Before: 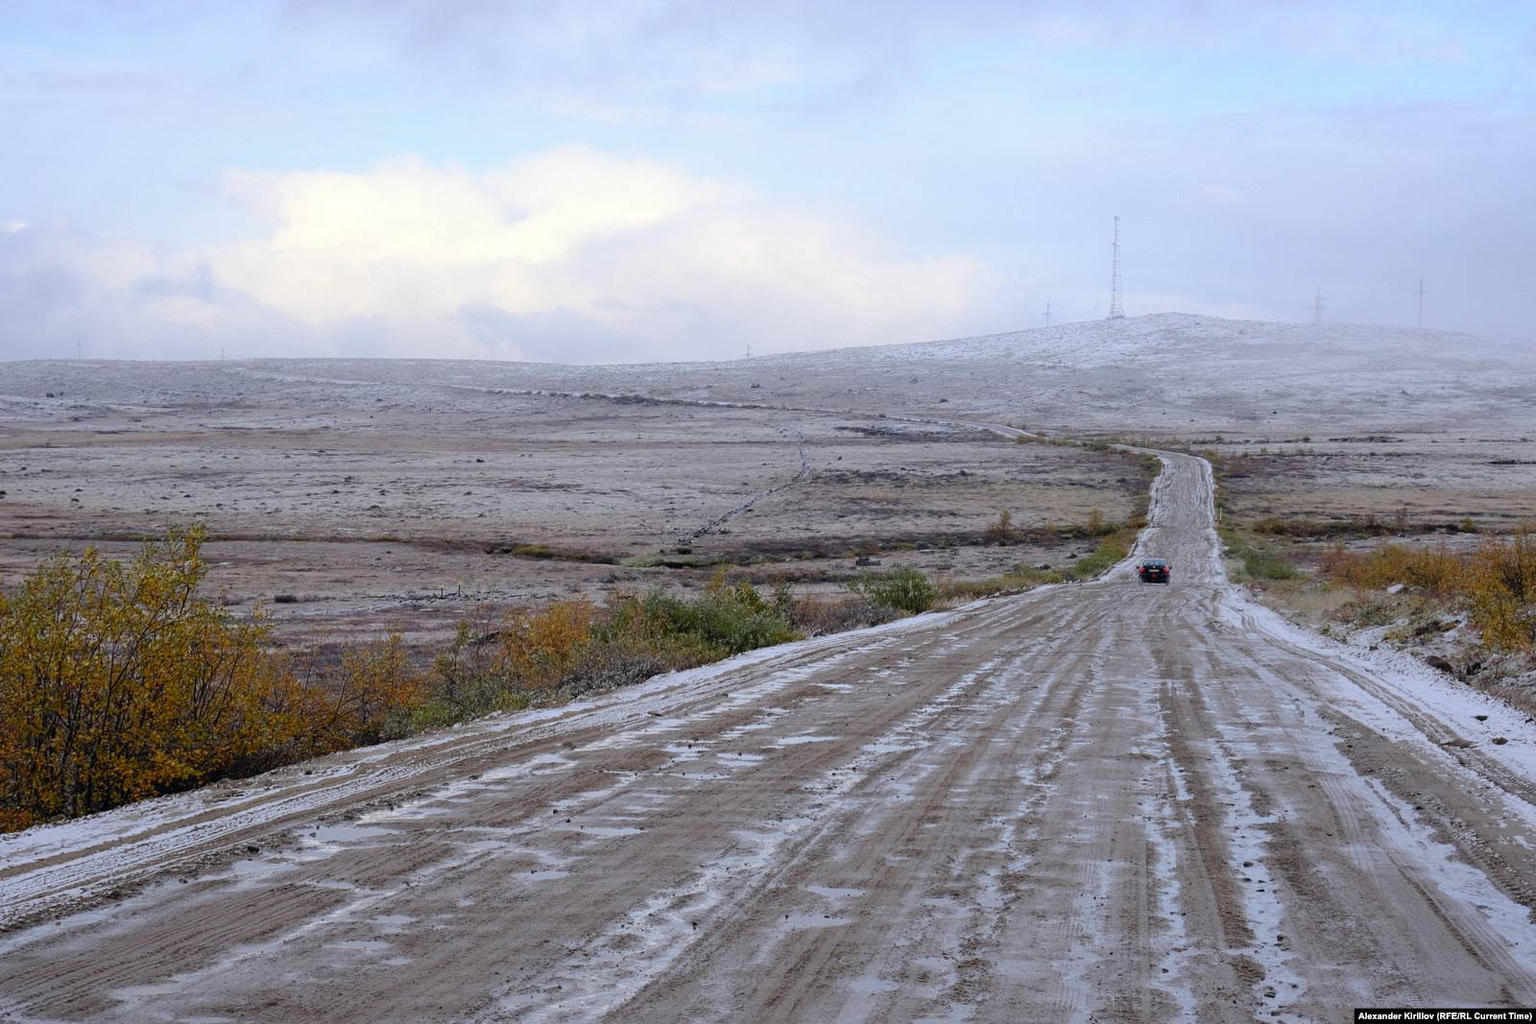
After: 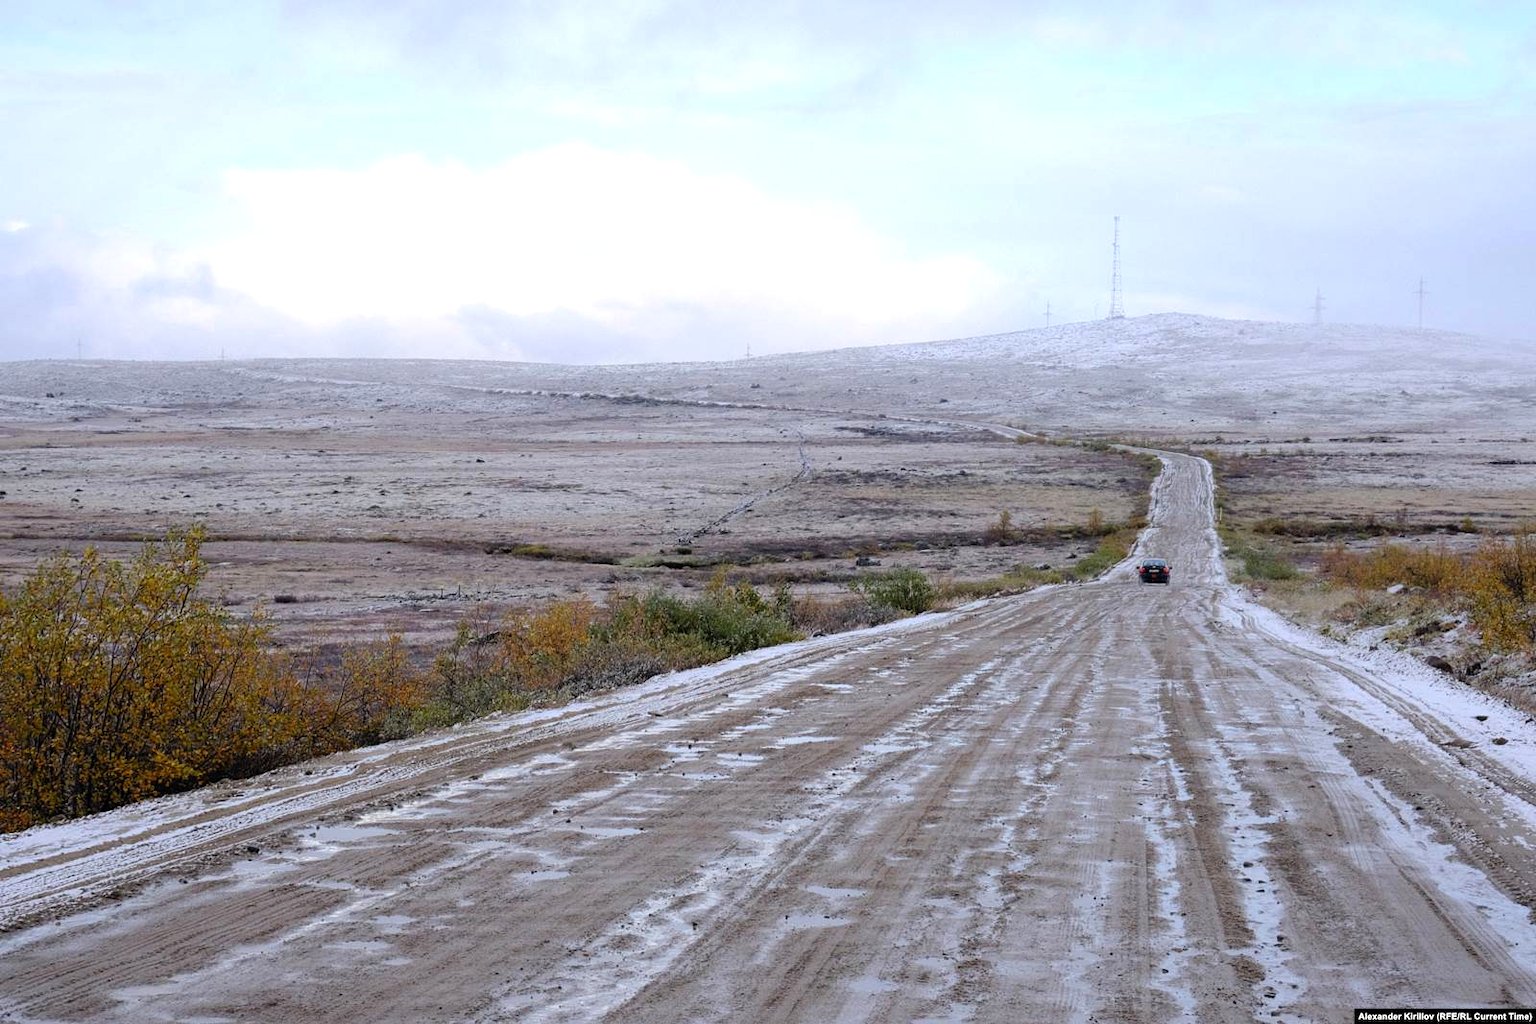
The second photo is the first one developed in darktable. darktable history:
tone equalizer: -8 EV -0.453 EV, -7 EV -0.409 EV, -6 EV -0.327 EV, -5 EV -0.222 EV, -3 EV 0.214 EV, -2 EV 0.351 EV, -1 EV 0.391 EV, +0 EV 0.394 EV
